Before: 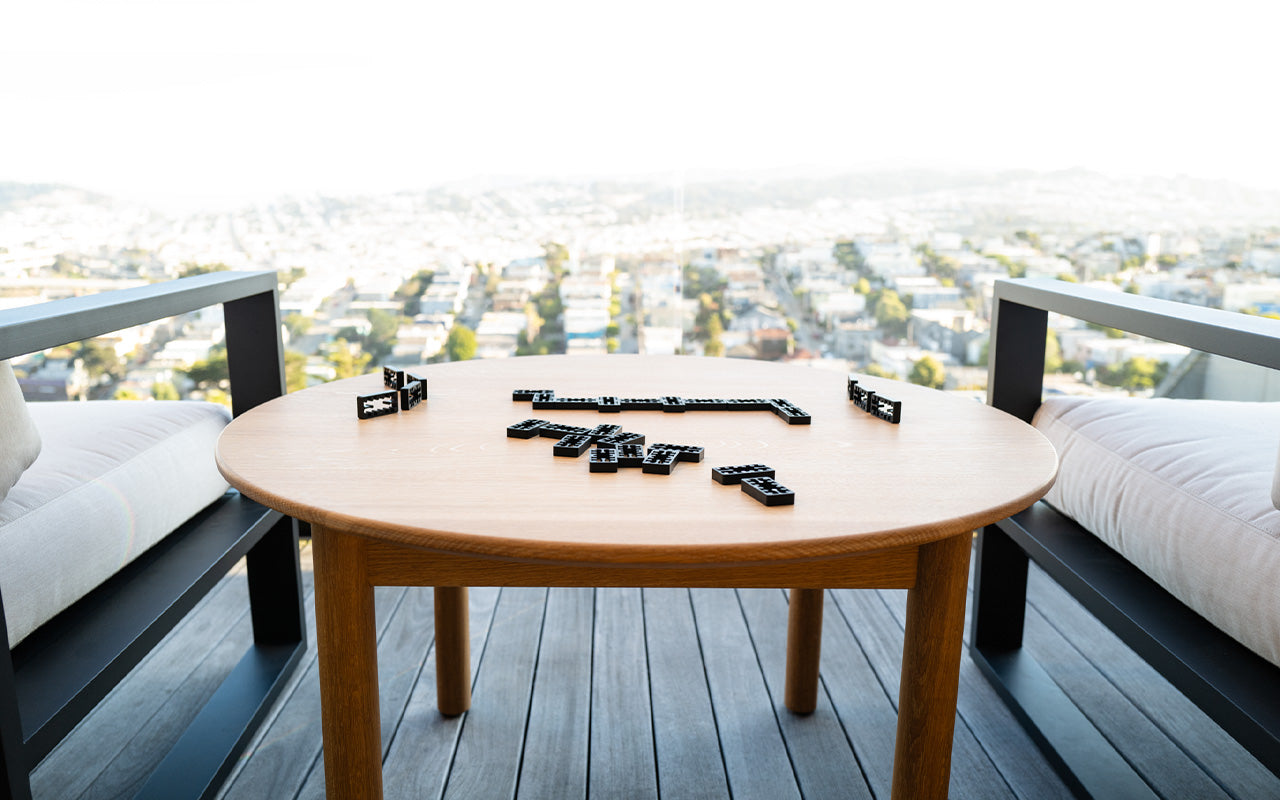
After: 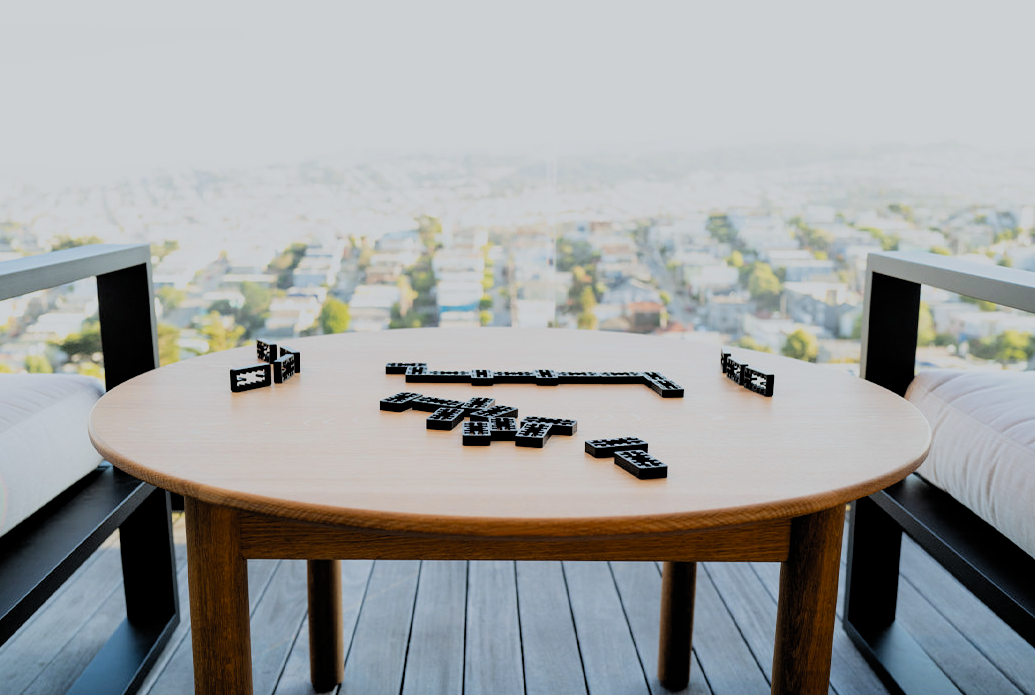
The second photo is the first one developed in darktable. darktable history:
filmic rgb: black relative exposure -4.58 EV, white relative exposure 4.8 EV, threshold 3 EV, hardness 2.36, latitude 36.07%, contrast 1.048, highlights saturation mix 1.32%, shadows ↔ highlights balance 1.25%, color science v4 (2020), enable highlight reconstruction true
exposure: black level correction 0.002, exposure -0.1 EV, compensate highlight preservation false
crop: left 9.929%, top 3.475%, right 9.188%, bottom 9.529%
white balance: red 0.982, blue 1.018
